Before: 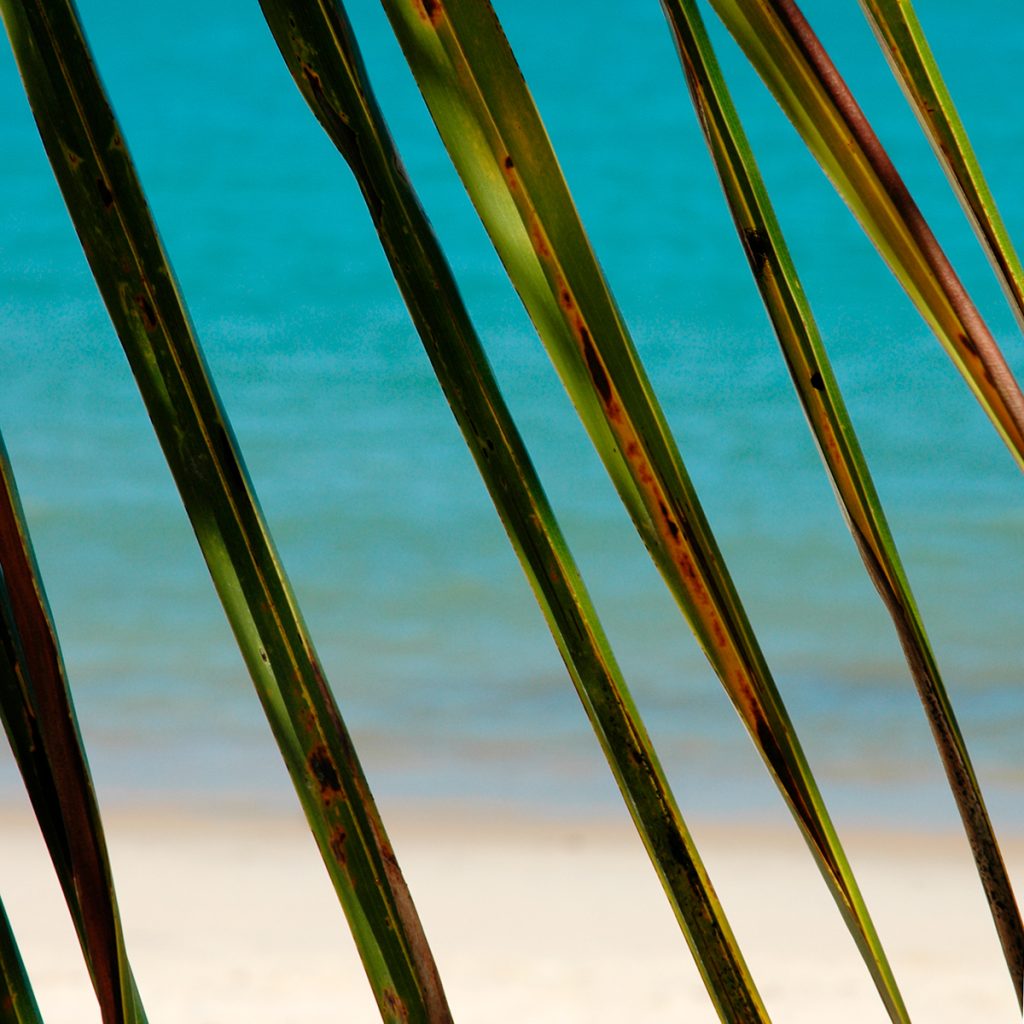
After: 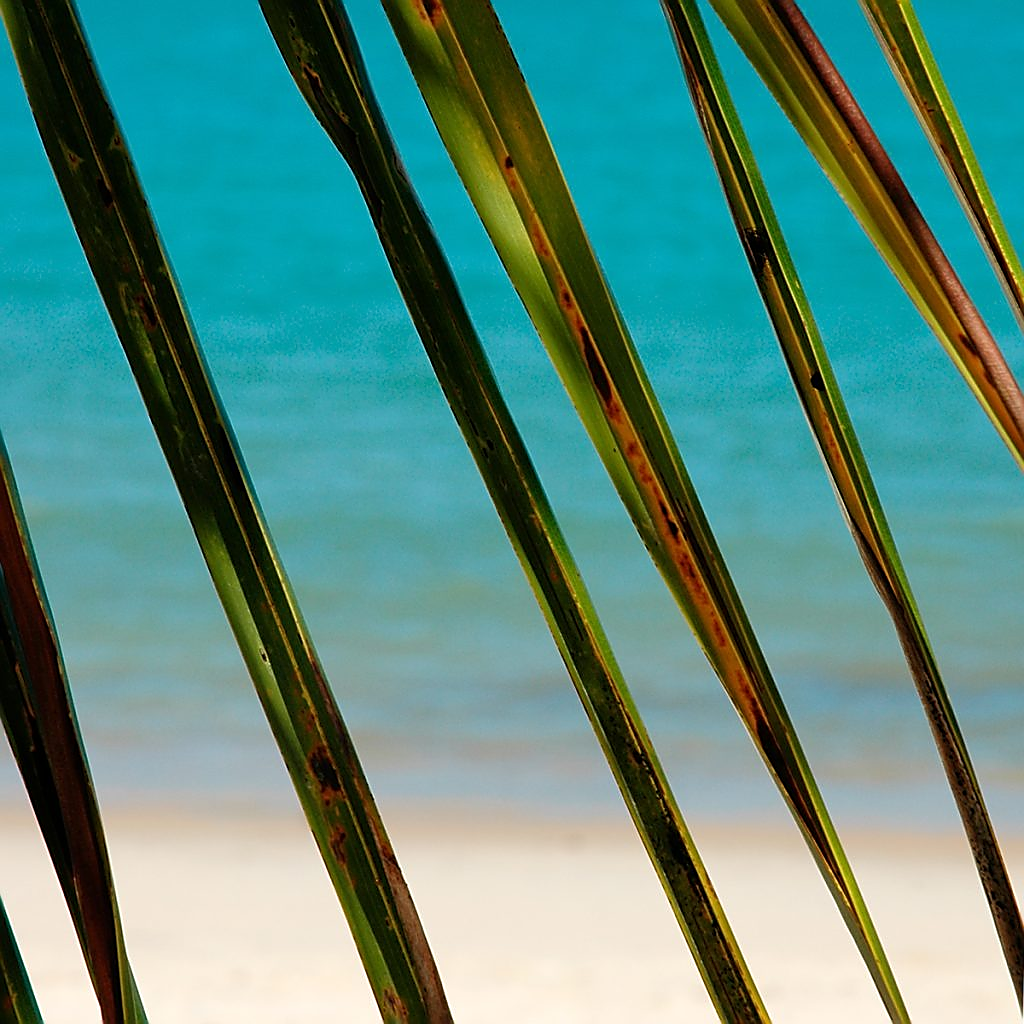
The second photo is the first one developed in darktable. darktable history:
sharpen: radius 1.4, amount 1.25, threshold 0.7
rotate and perspective: automatic cropping off
